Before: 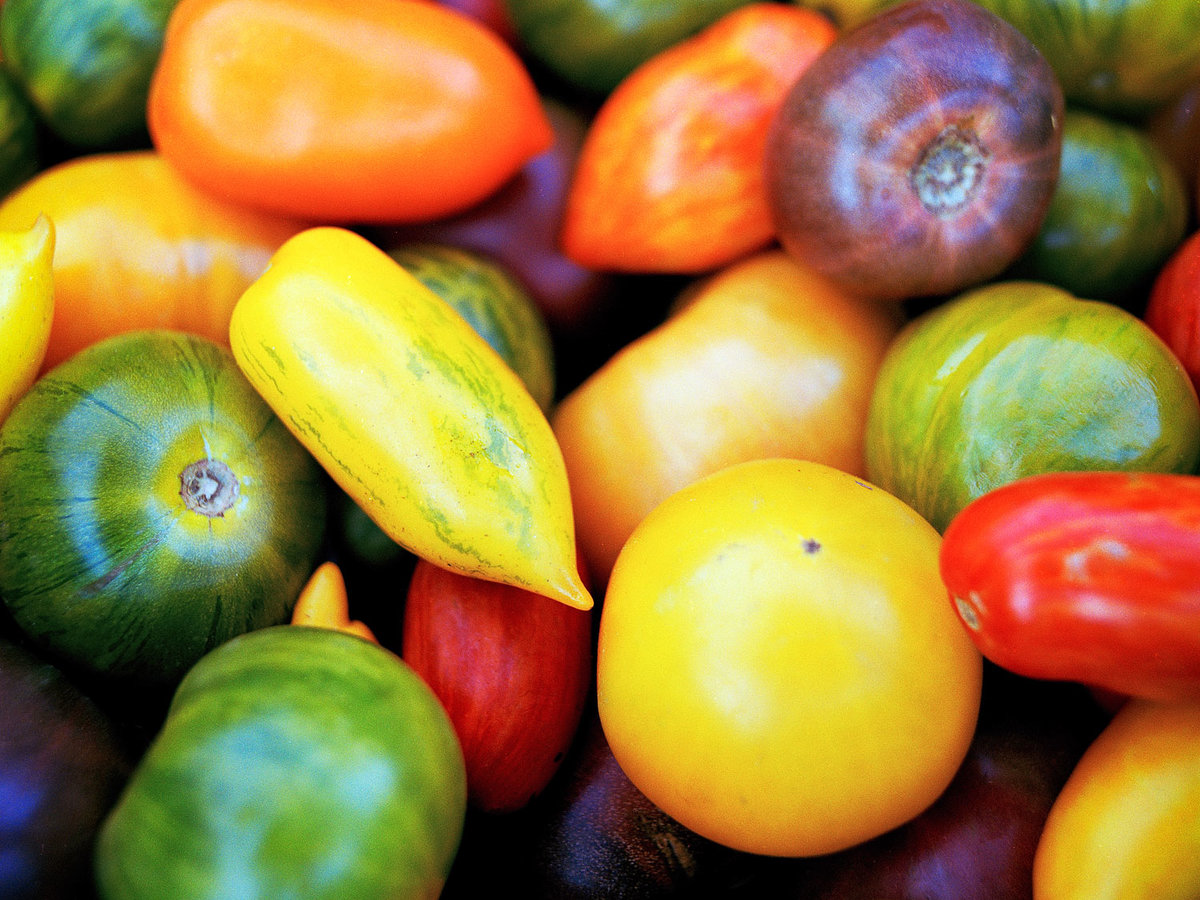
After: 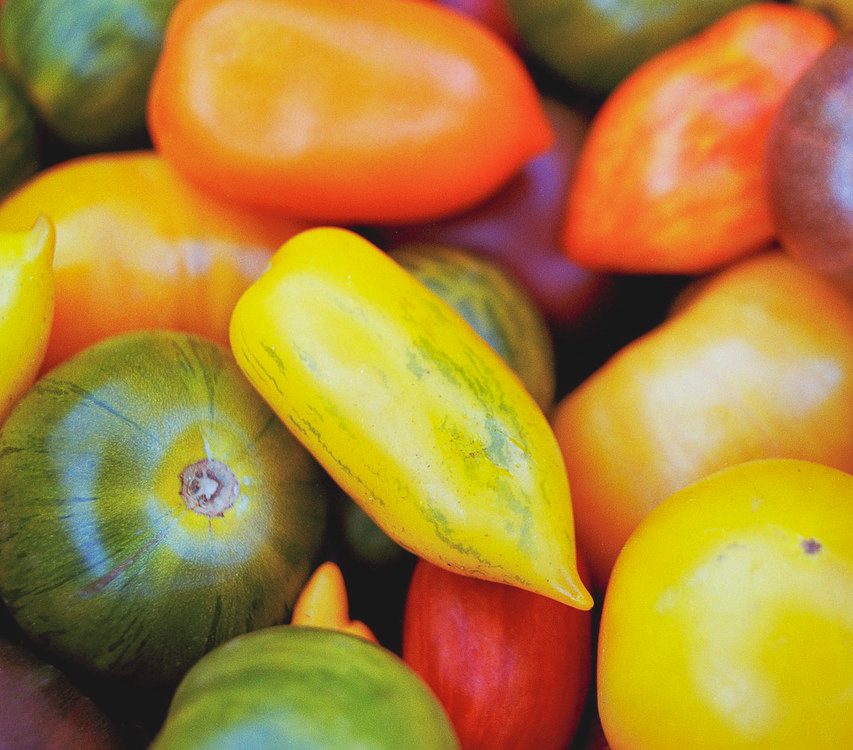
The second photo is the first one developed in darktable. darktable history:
rgb levels: mode RGB, independent channels, levels [[0, 0.474, 1], [0, 0.5, 1], [0, 0.5, 1]]
crop: right 28.885%, bottom 16.626%
shadows and highlights: on, module defaults
contrast brightness saturation: contrast -0.1, saturation -0.1
